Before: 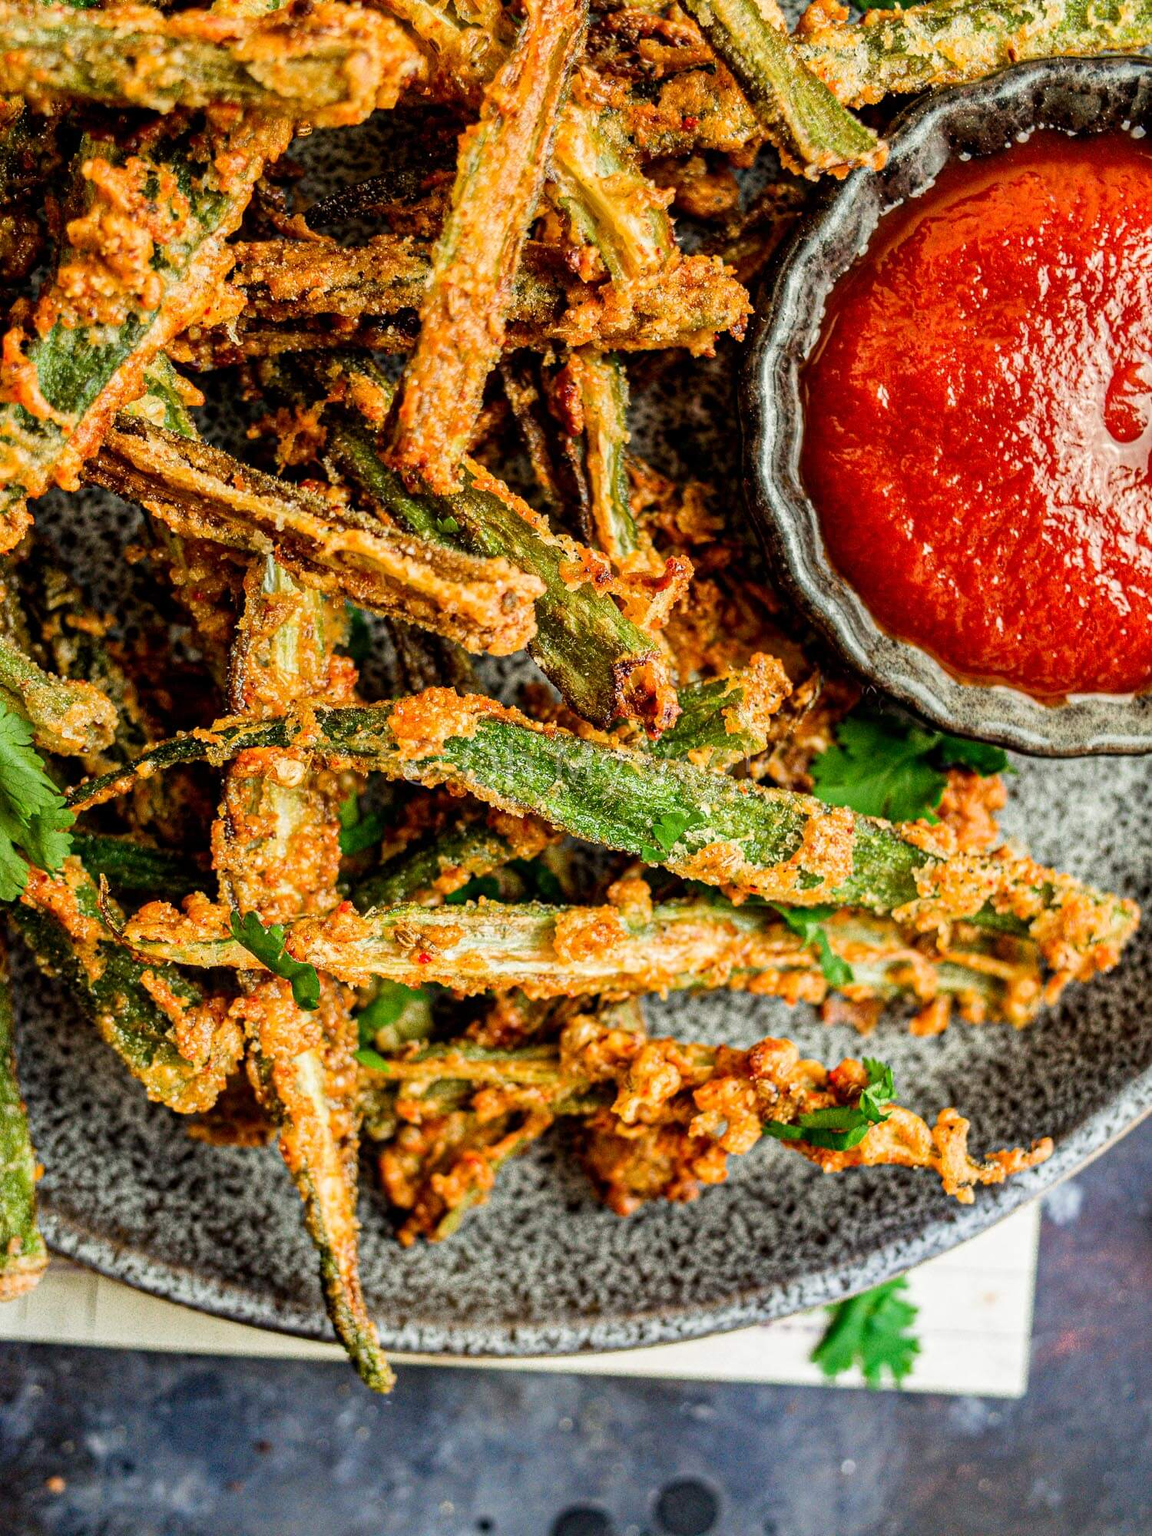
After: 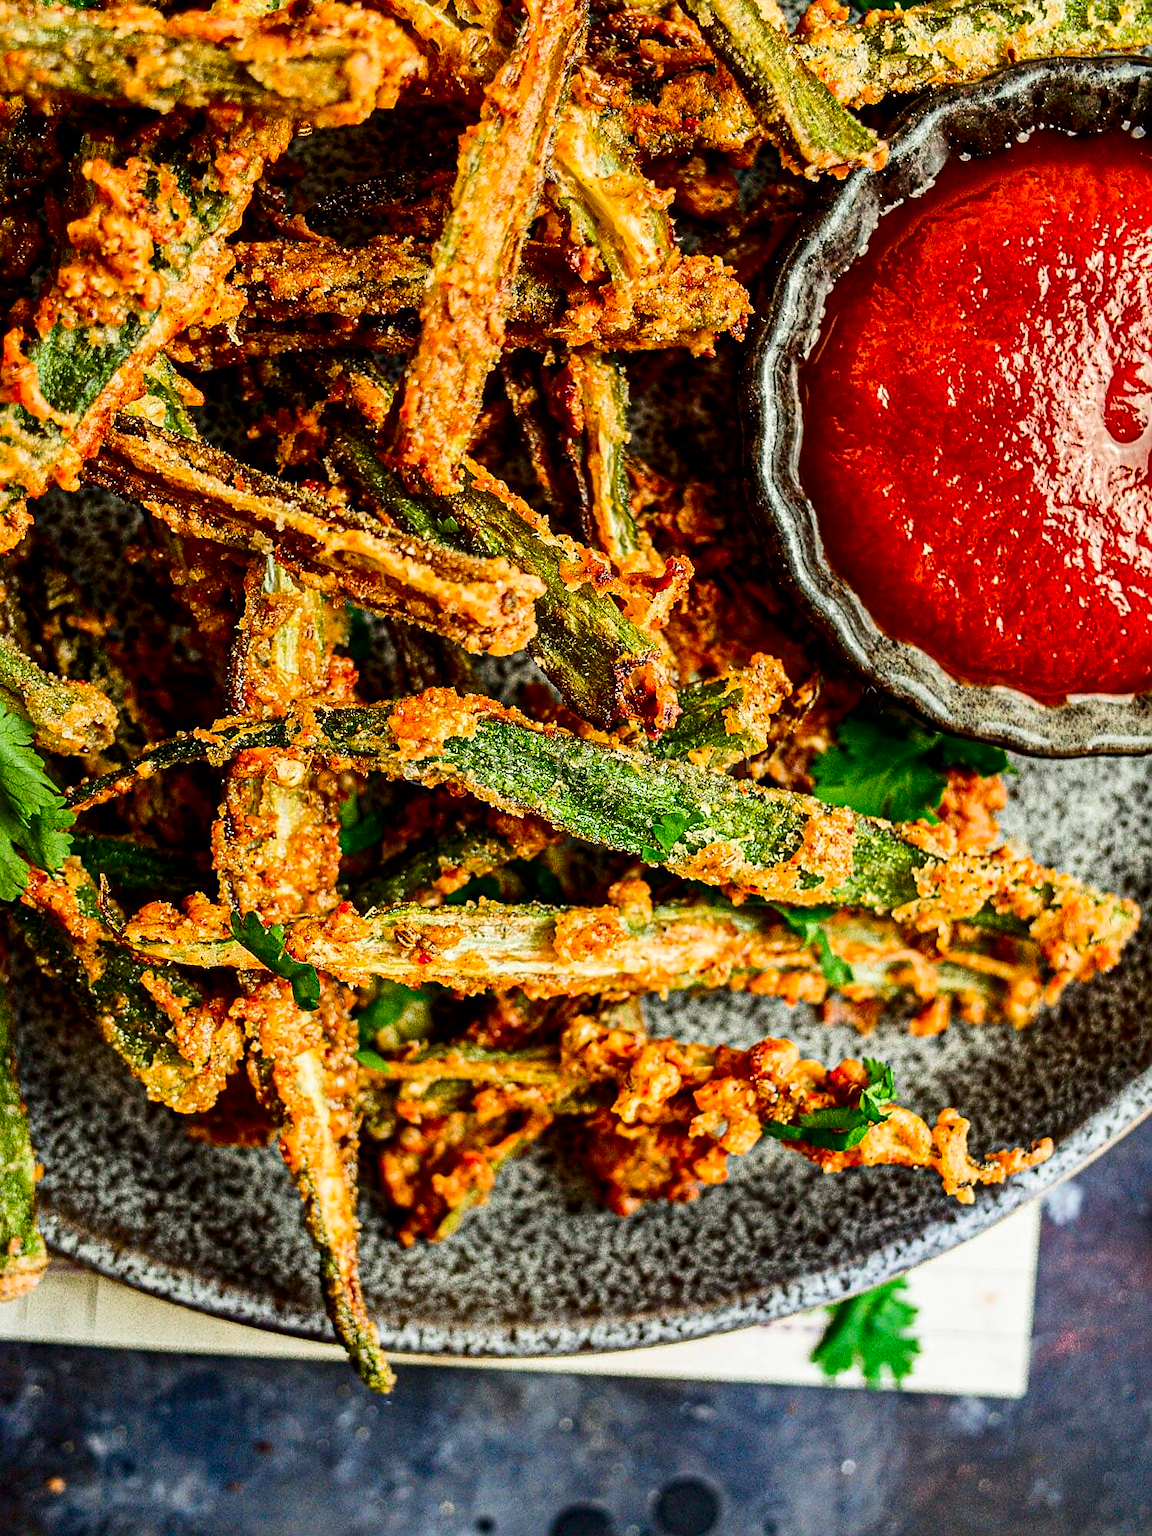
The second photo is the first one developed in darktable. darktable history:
contrast brightness saturation: contrast 0.186, brightness -0.112, saturation 0.209
sharpen: on, module defaults
